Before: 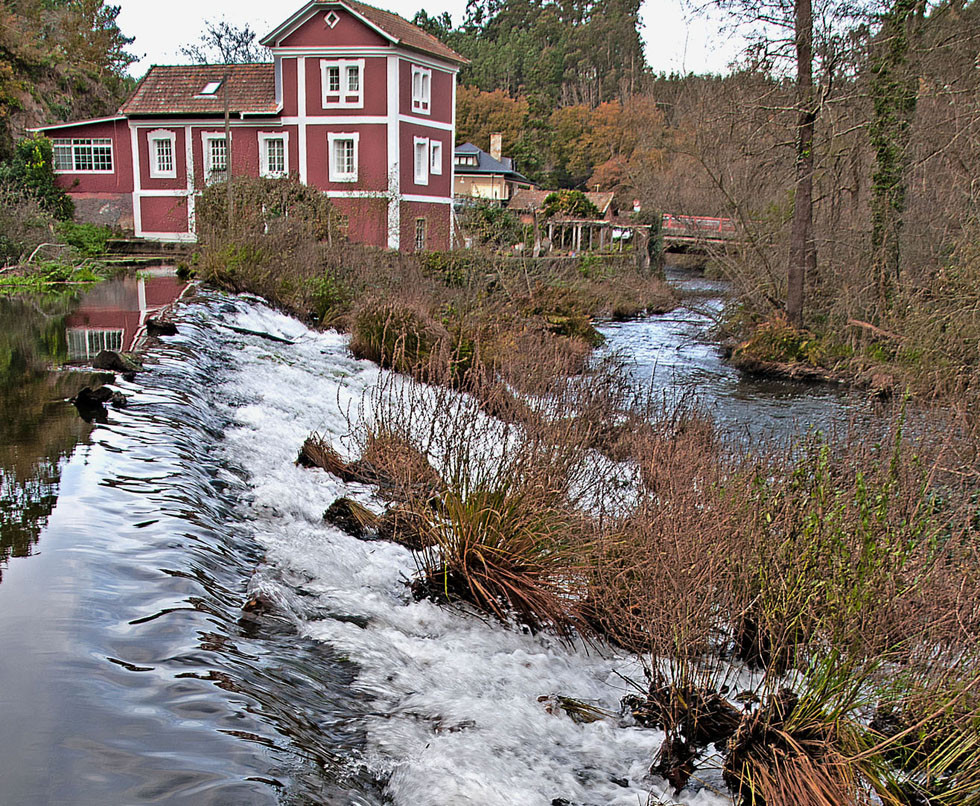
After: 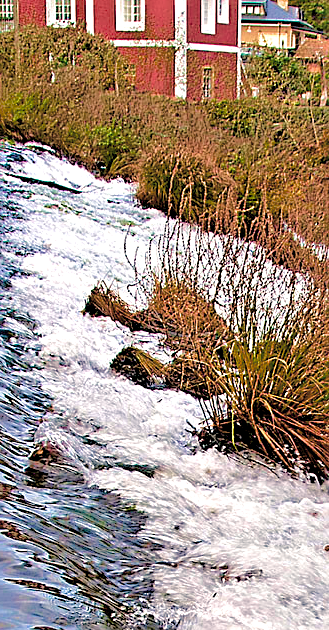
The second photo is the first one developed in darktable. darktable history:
exposure: black level correction 0, exposure 0.498 EV, compensate exposure bias true, compensate highlight preservation false
velvia: strength 75%
crop and rotate: left 21.912%, top 18.8%, right 44.449%, bottom 2.975%
color balance rgb: highlights gain › chroma 2.073%, highlights gain › hue 65.92°, global offset › luminance -0.855%, perceptual saturation grading › global saturation 20%, perceptual saturation grading › highlights -24.902%, perceptual saturation grading › shadows 49.402%, global vibrance 10.134%, saturation formula JzAzBz (2021)
sharpen: on, module defaults
tone curve: curves: ch0 [(0, 0) (0.004, 0.008) (0.077, 0.156) (0.169, 0.29) (0.774, 0.774) (1, 1)], color space Lab, independent channels
